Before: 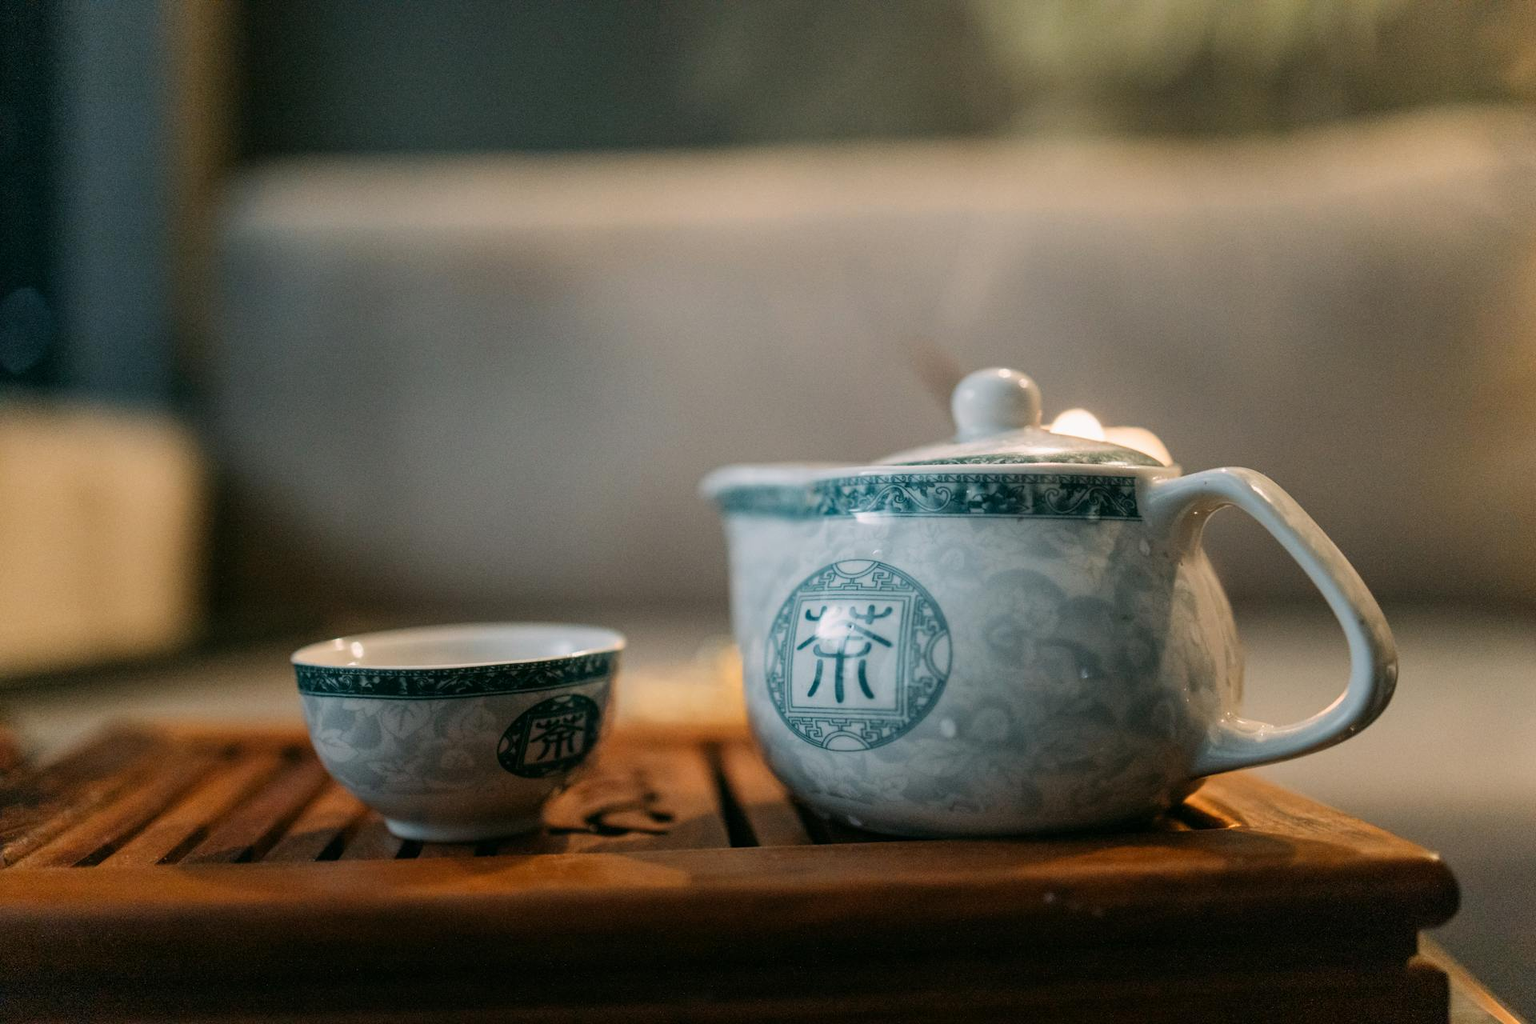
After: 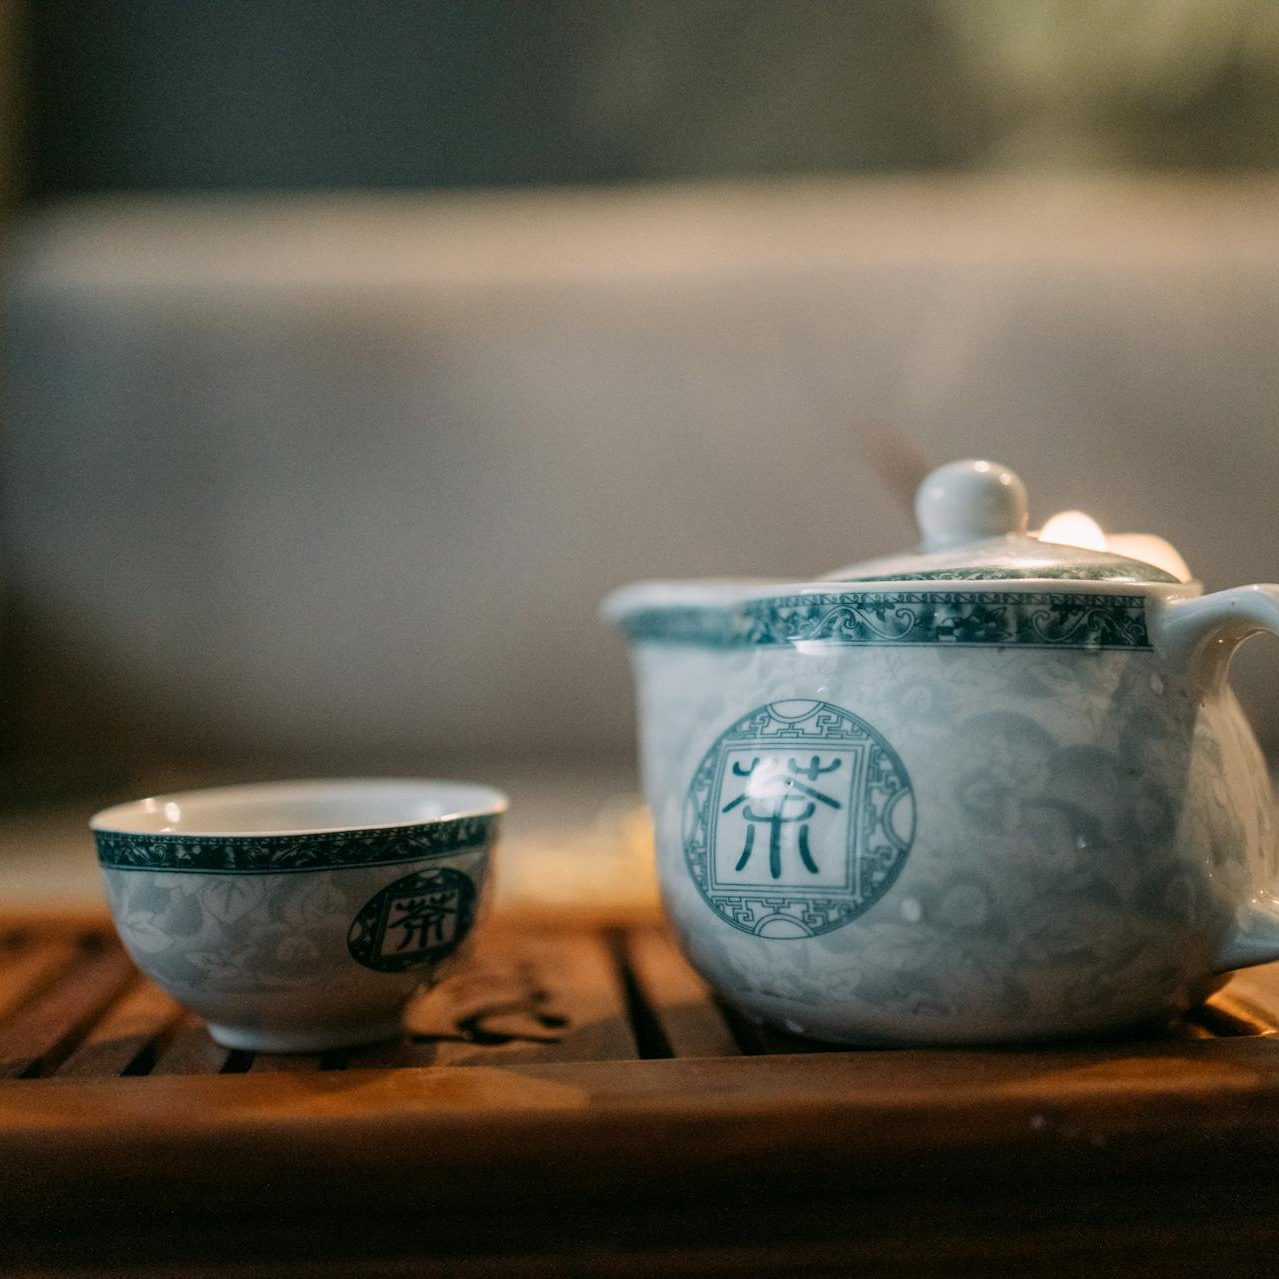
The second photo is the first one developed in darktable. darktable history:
crop and rotate: left 14.322%, right 19.057%
